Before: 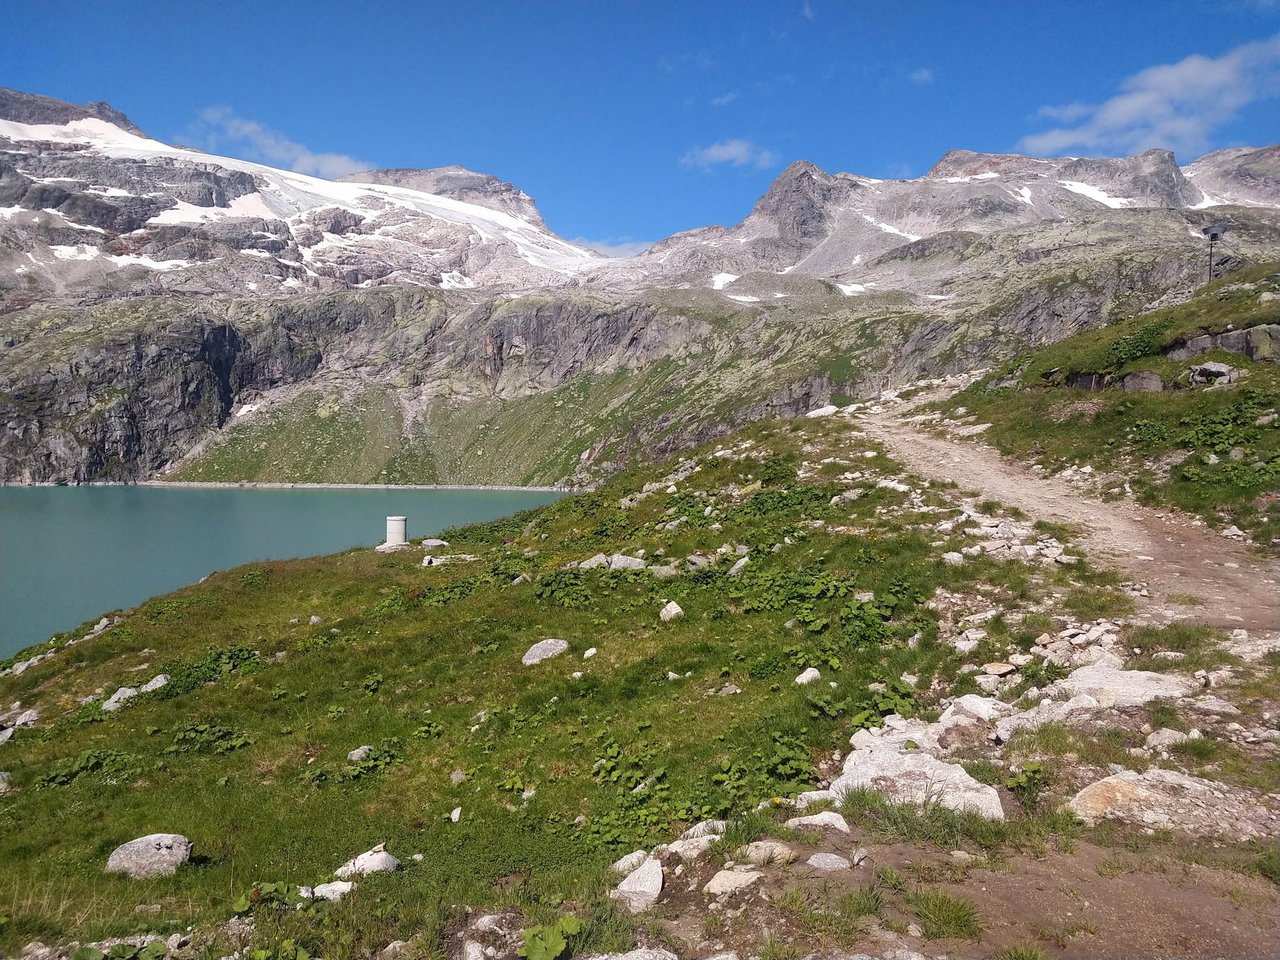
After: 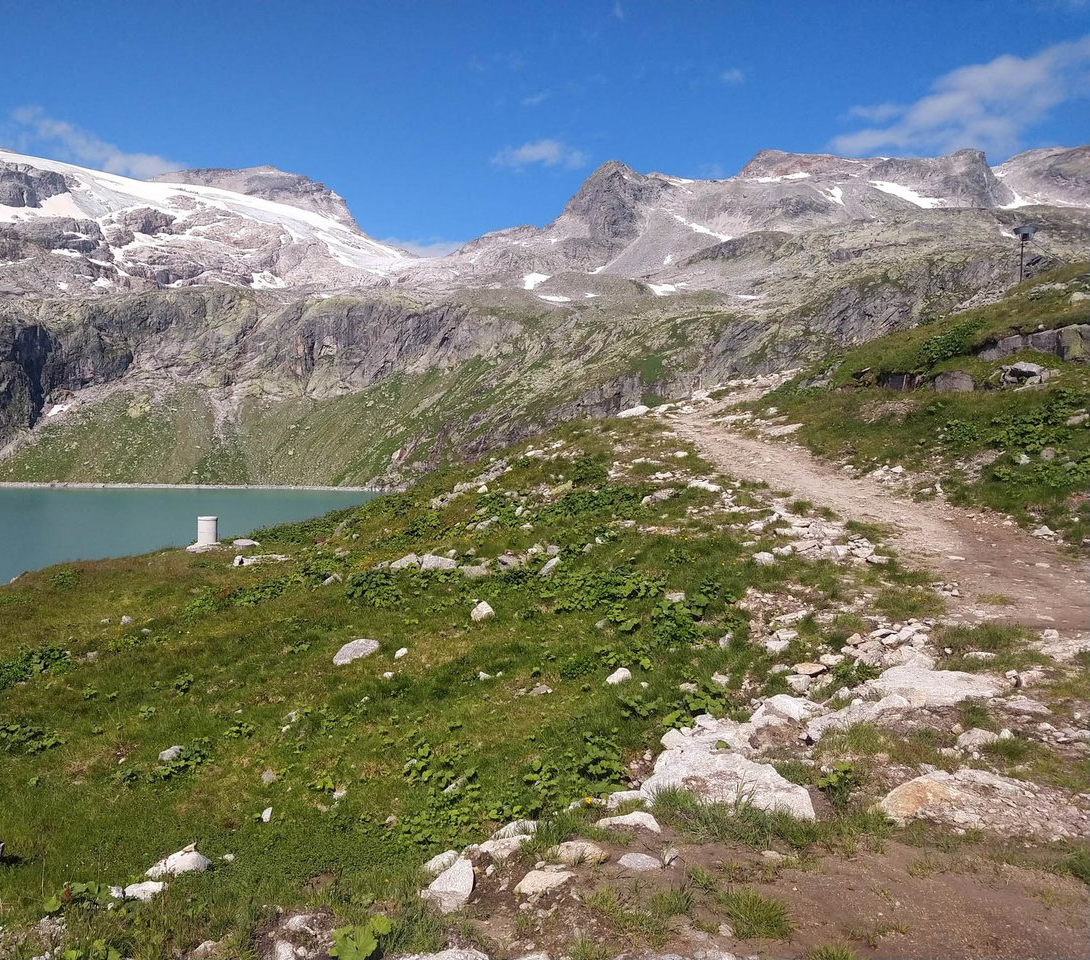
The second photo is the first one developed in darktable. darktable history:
crop and rotate: left 14.798%
exposure: compensate highlight preservation false
